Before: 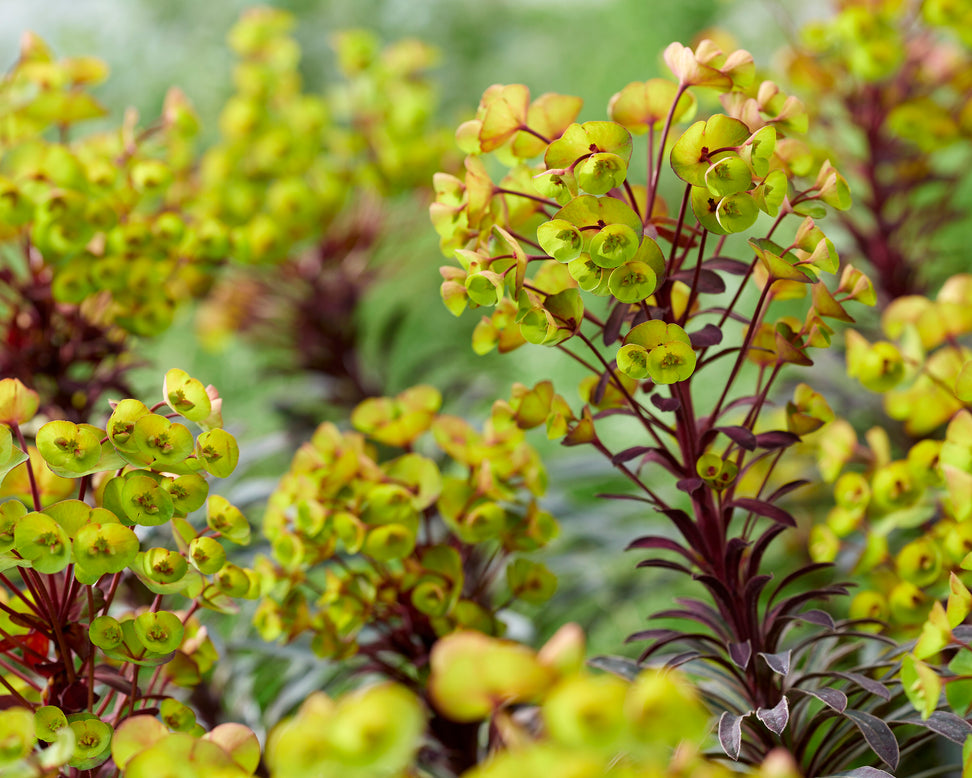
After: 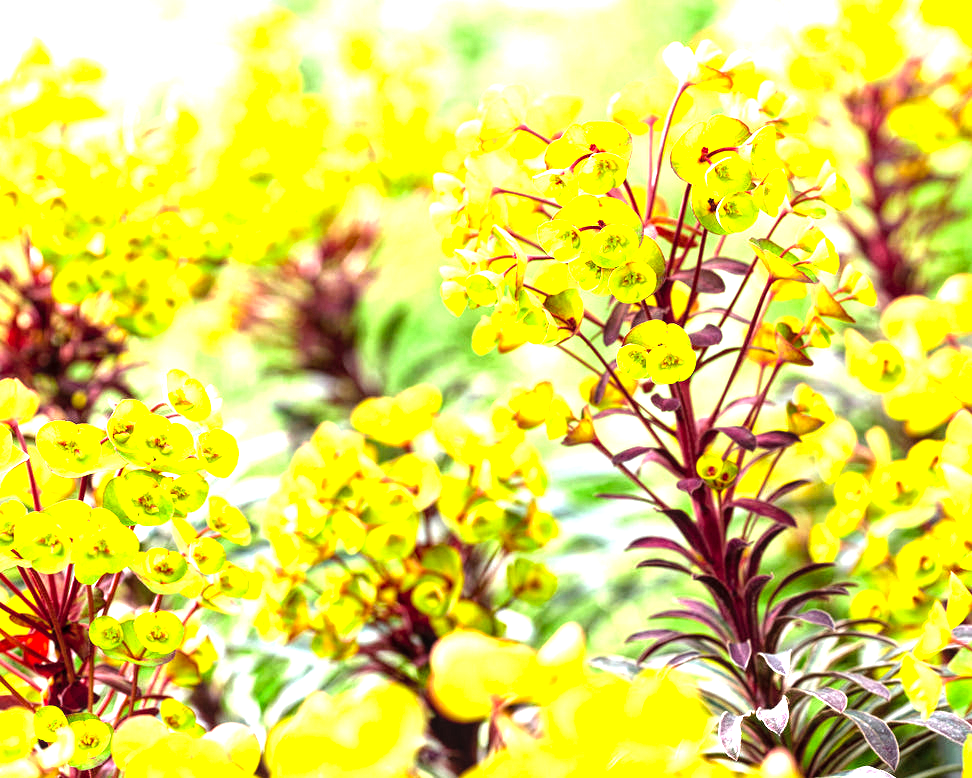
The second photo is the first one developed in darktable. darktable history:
local contrast: highlights 99%, shadows 86%, detail 160%, midtone range 0.2
levels: levels [0, 0.281, 0.562]
